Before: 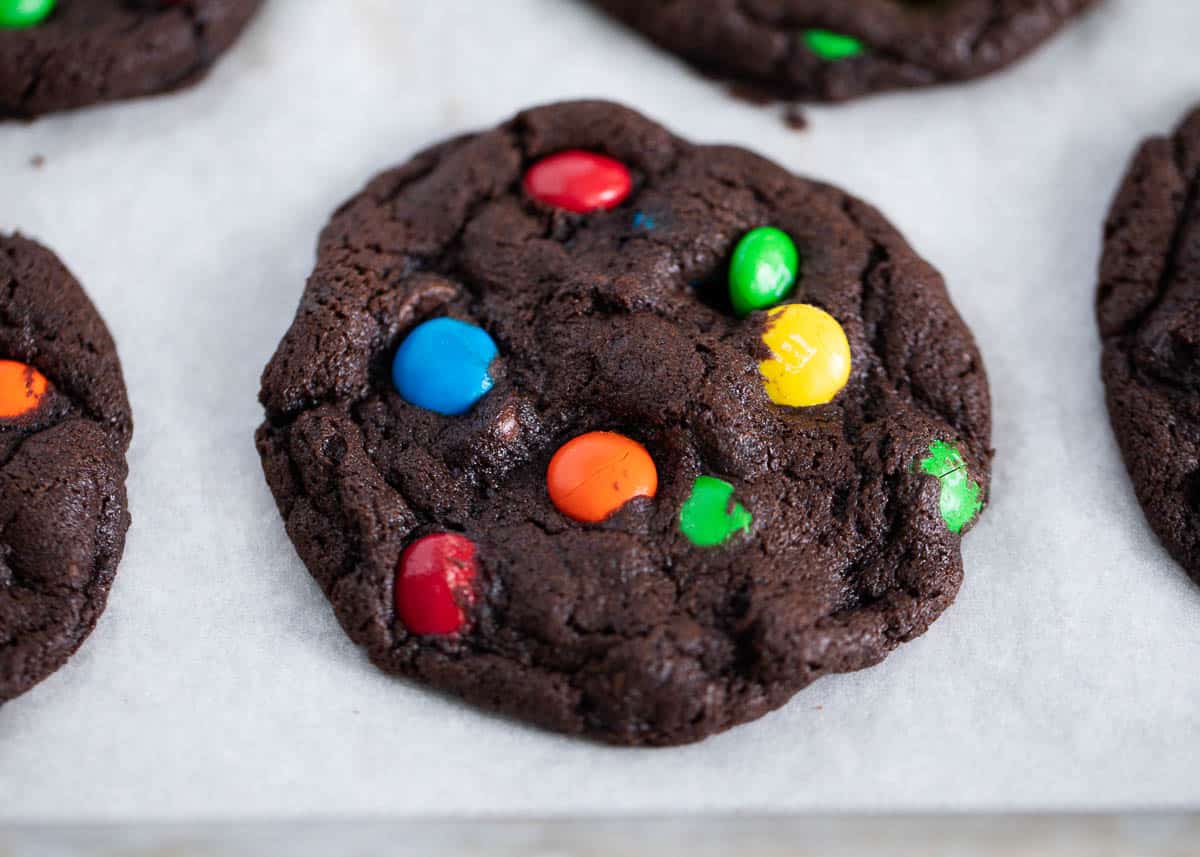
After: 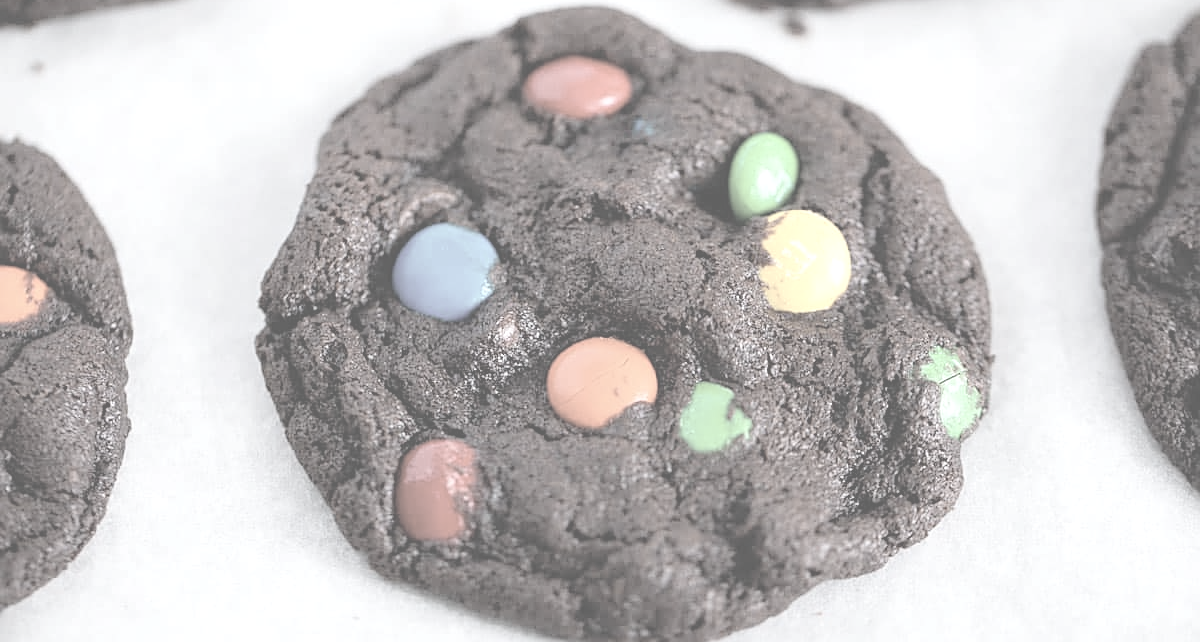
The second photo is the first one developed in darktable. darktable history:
sharpen: on, module defaults
crop: top 11.025%, bottom 13.955%
levels: levels [0.182, 0.542, 0.902]
contrast brightness saturation: contrast -0.318, brightness 0.745, saturation -0.792
